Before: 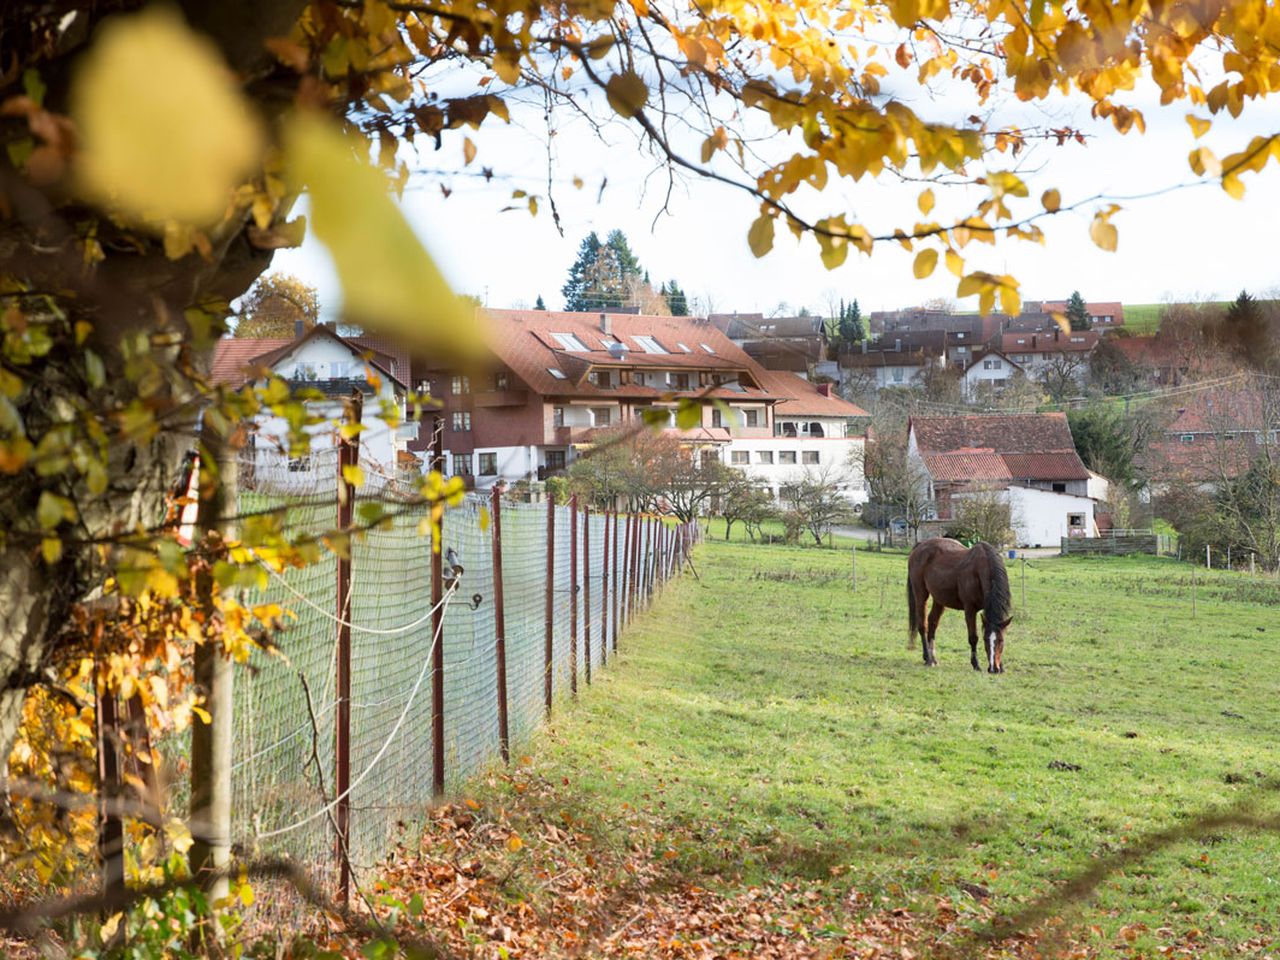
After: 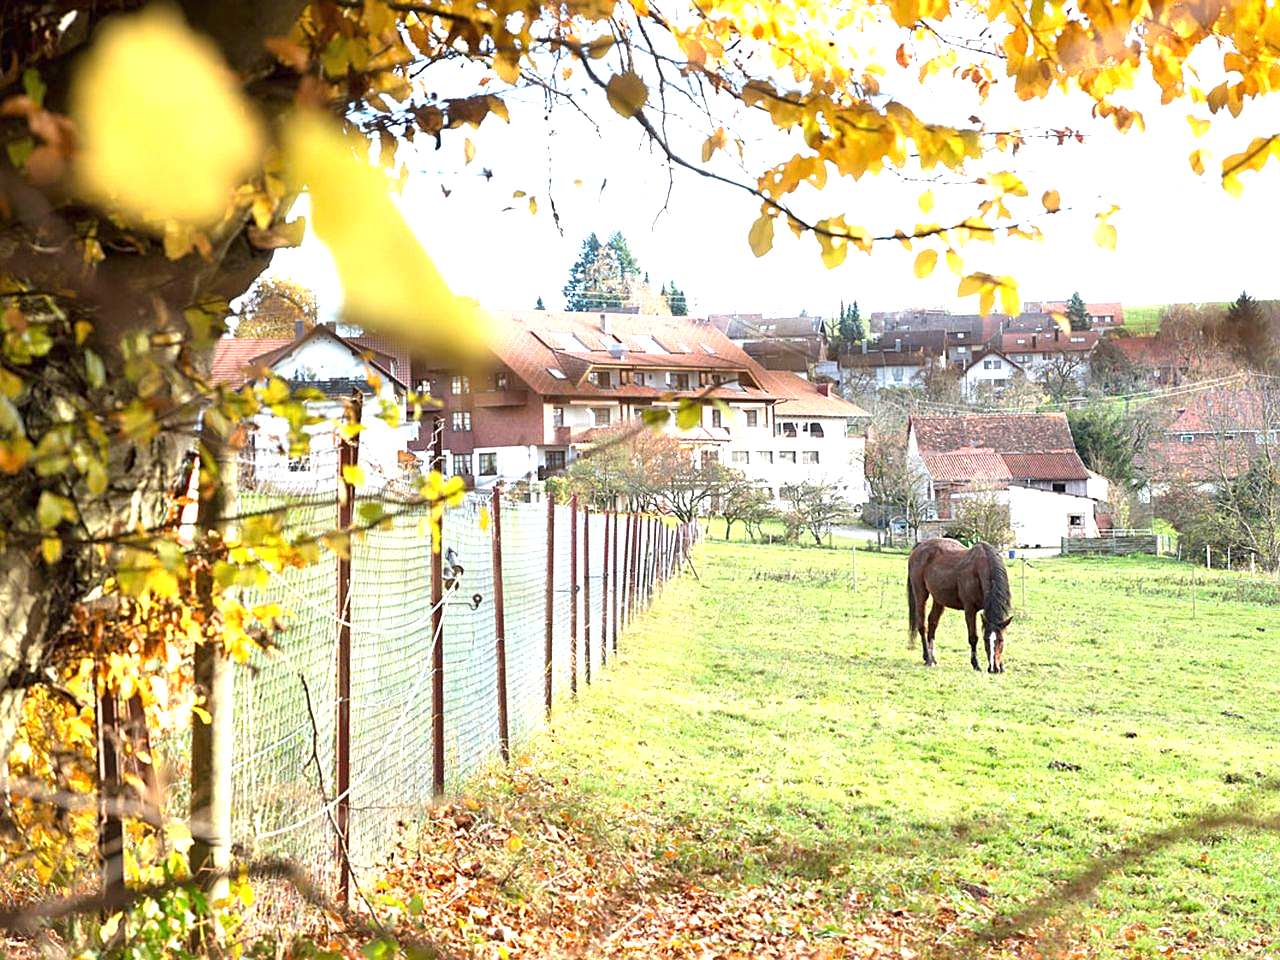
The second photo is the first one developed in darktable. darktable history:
exposure: black level correction 0, exposure 1.107 EV, compensate highlight preservation false
sharpen: radius 1.977
